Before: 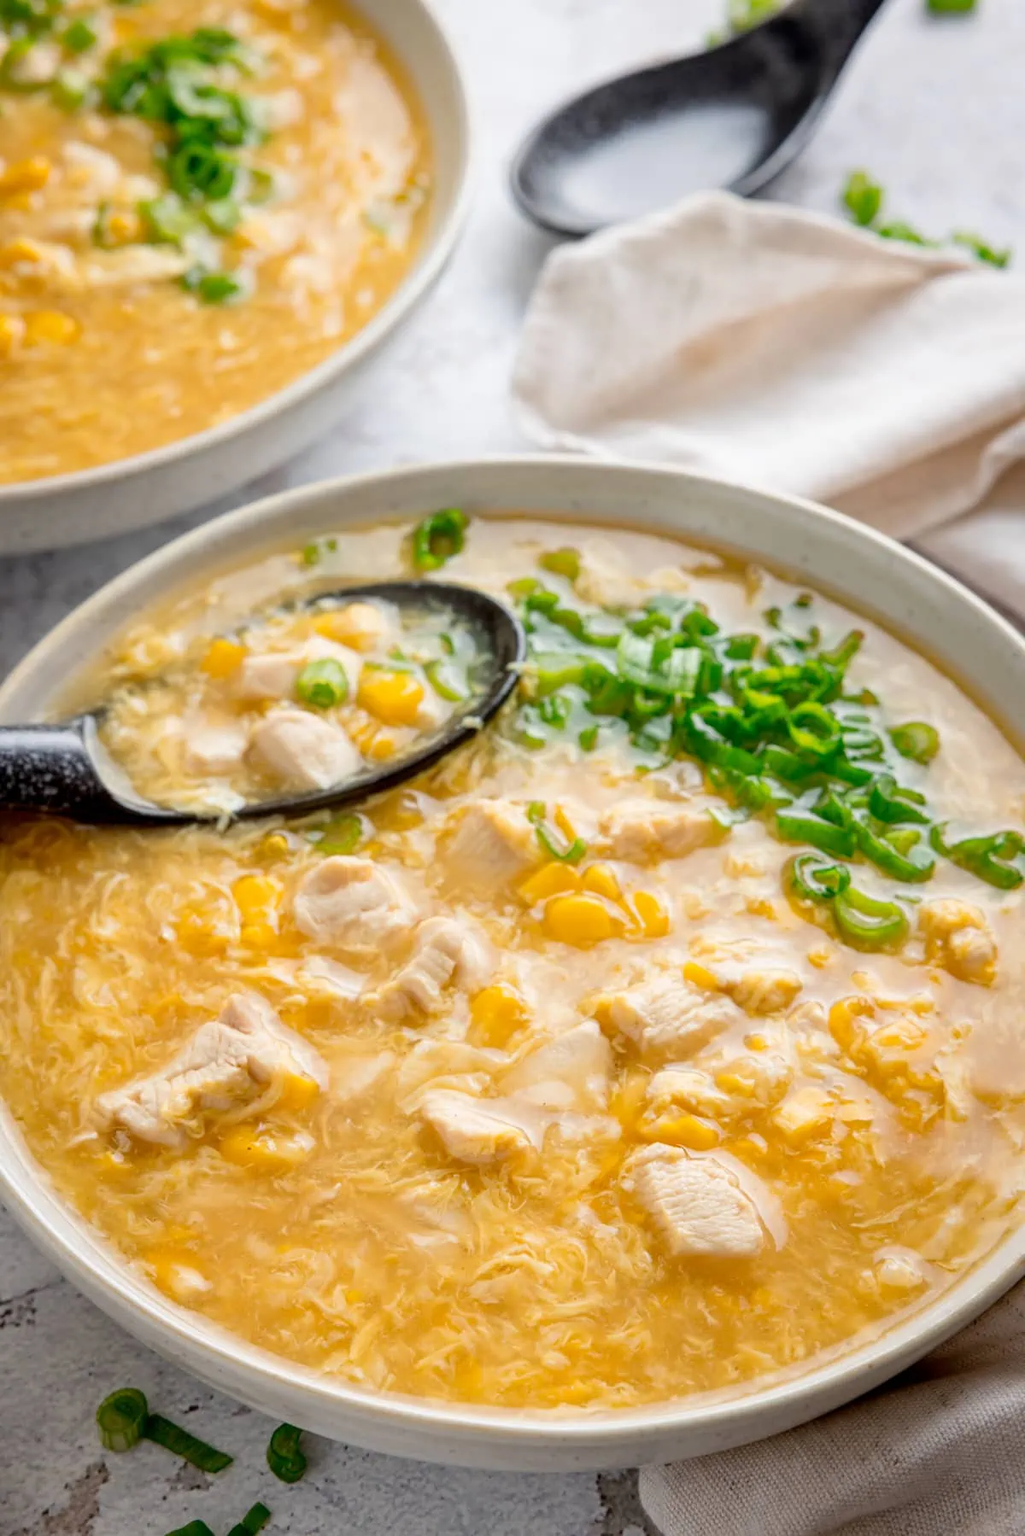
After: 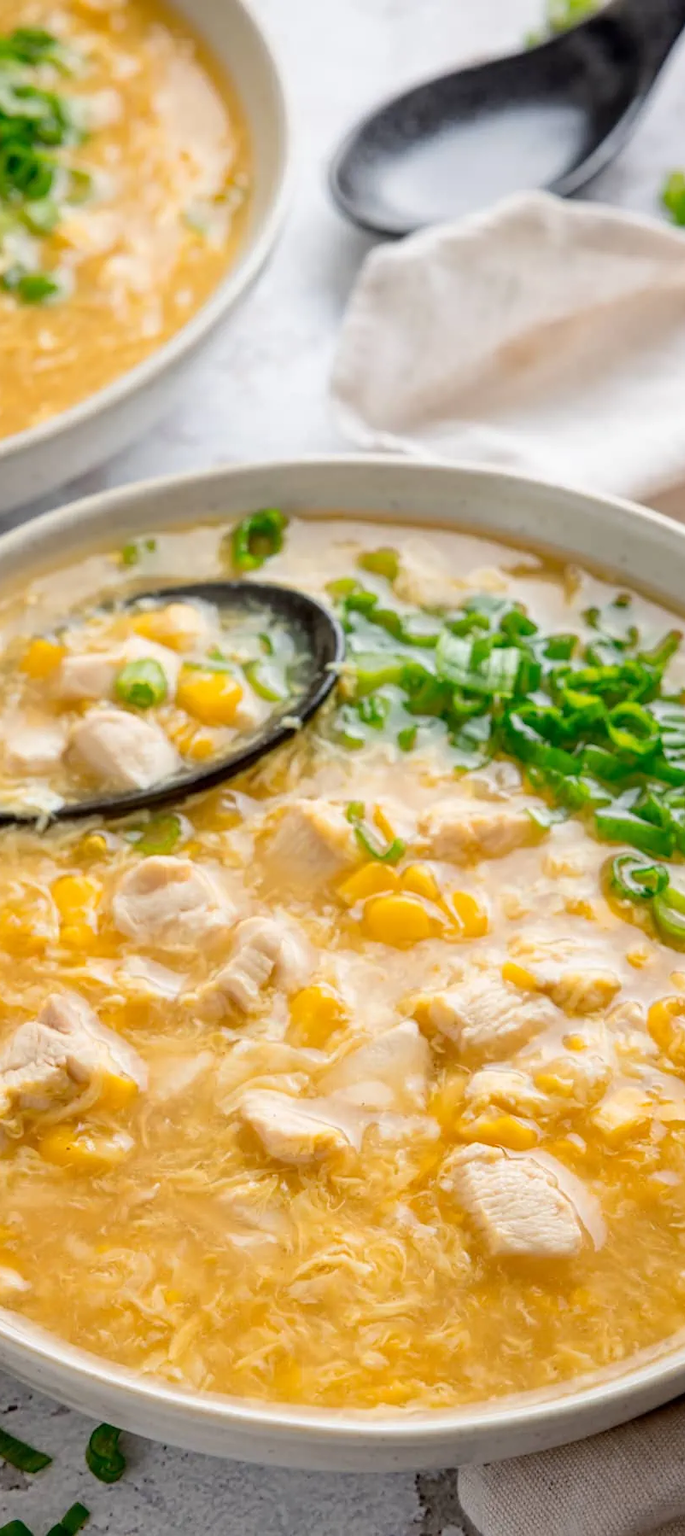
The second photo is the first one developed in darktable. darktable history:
crop and rotate: left 17.72%, right 15.31%
